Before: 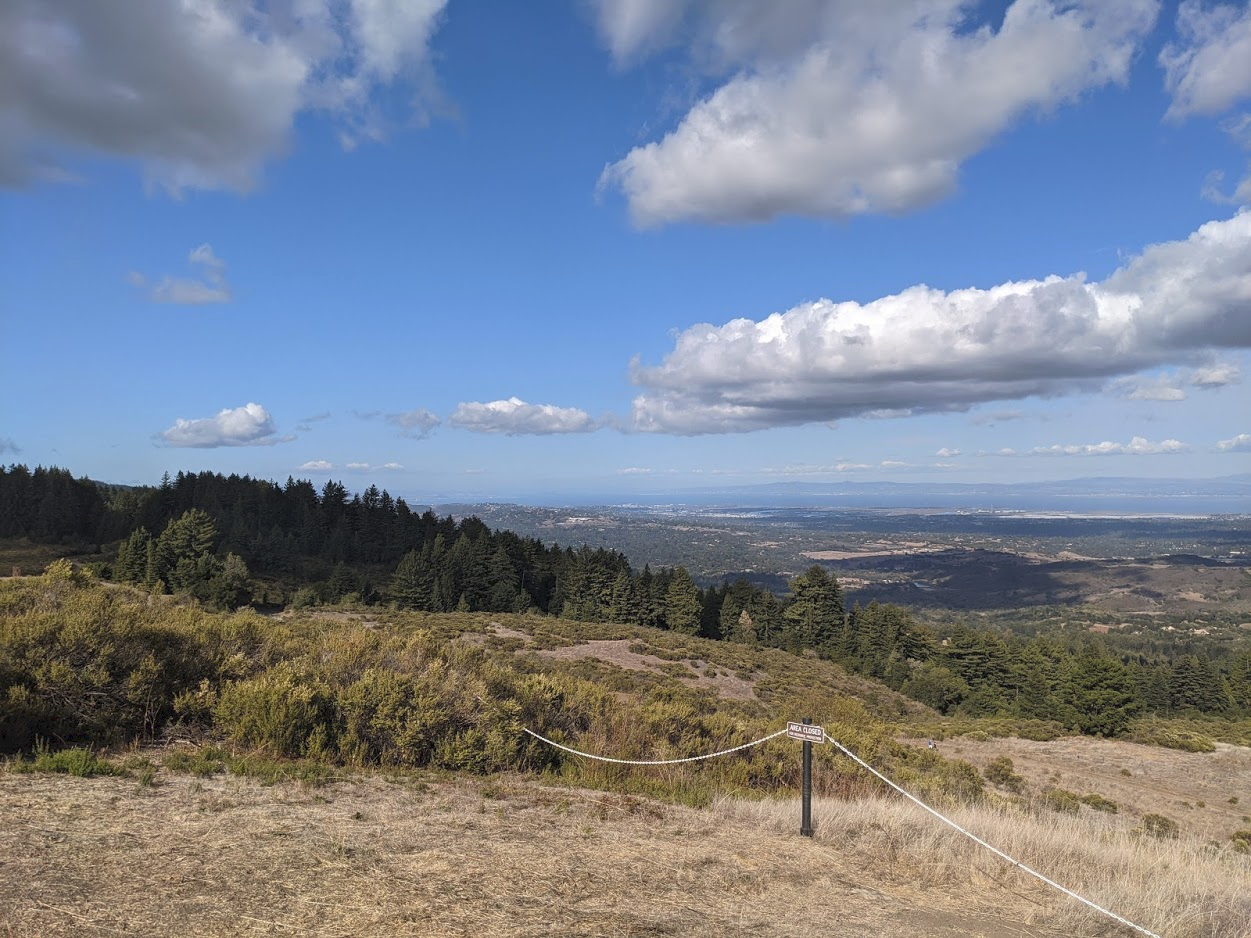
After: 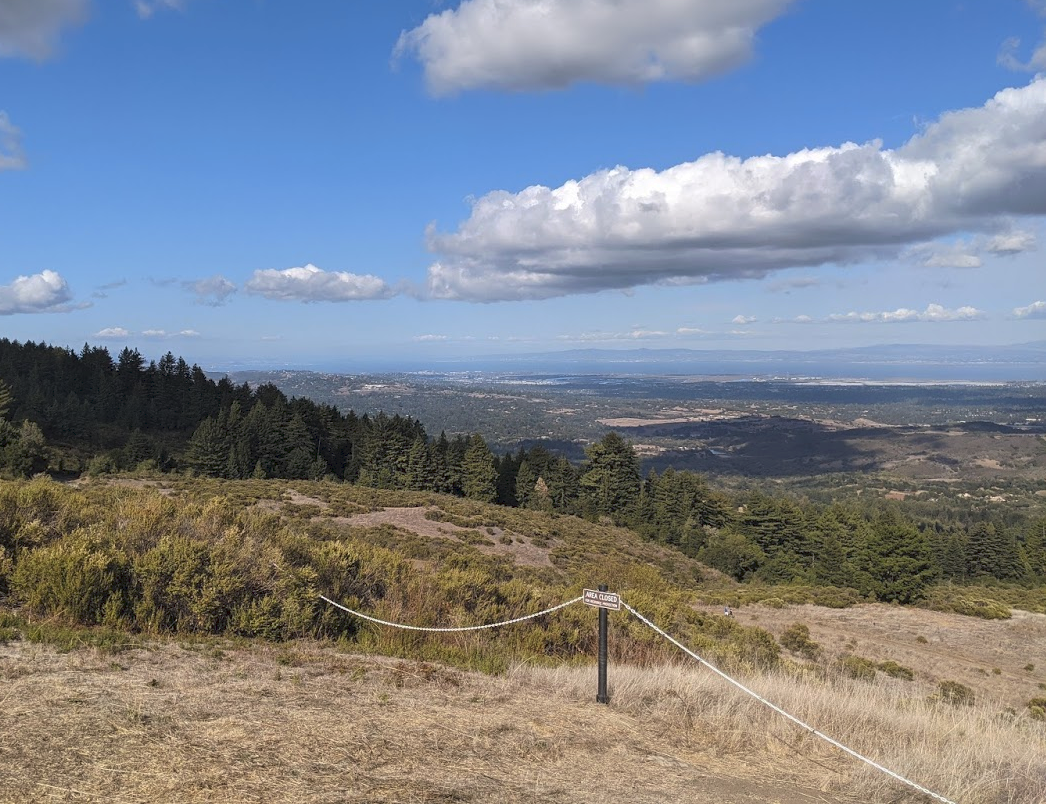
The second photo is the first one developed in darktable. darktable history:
crop: left 16.315%, top 14.246%
vibrance: on, module defaults
